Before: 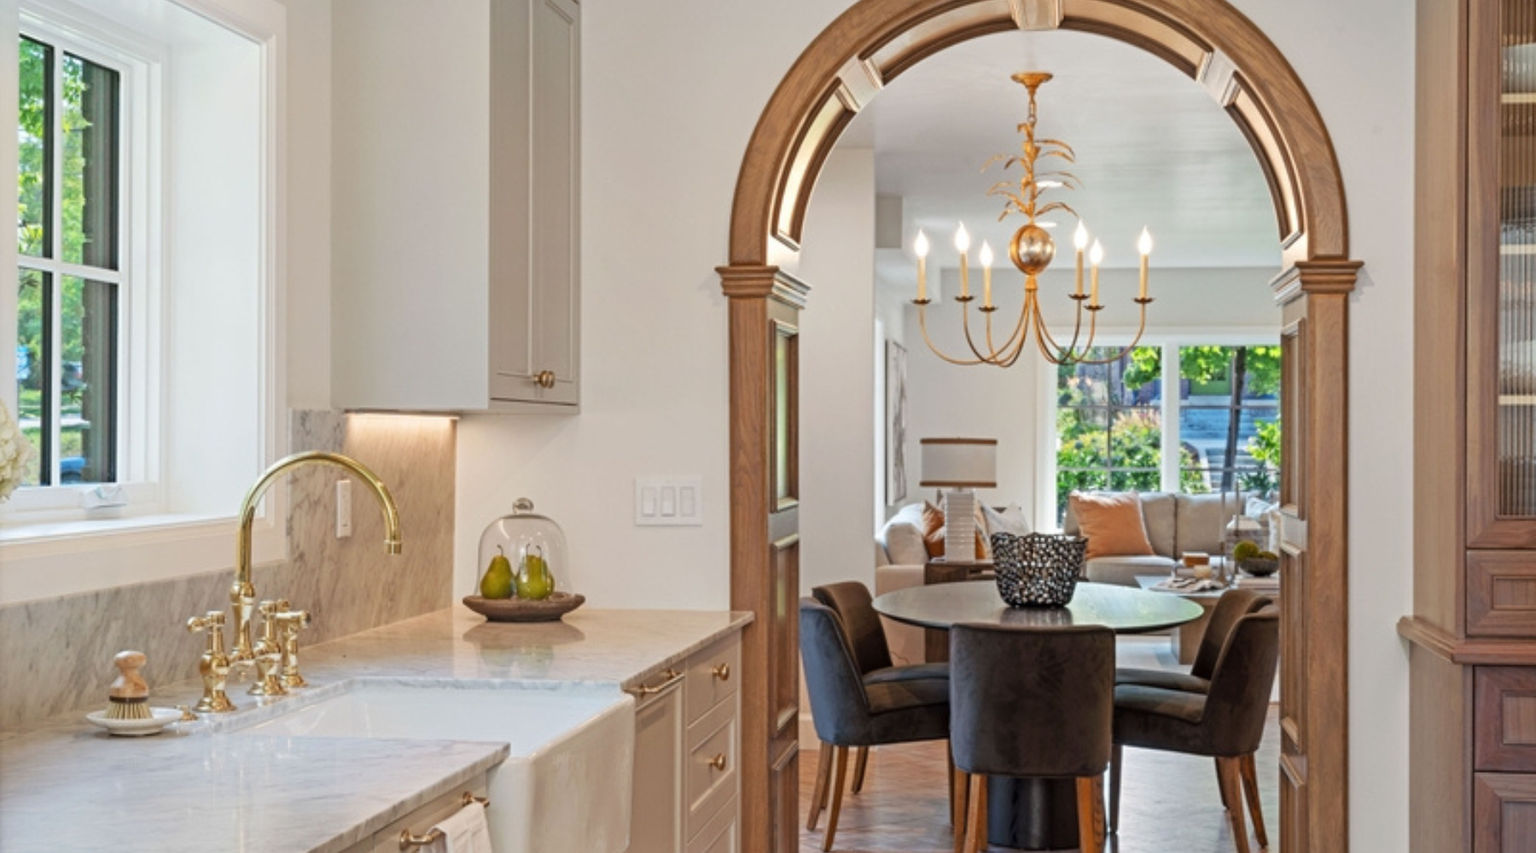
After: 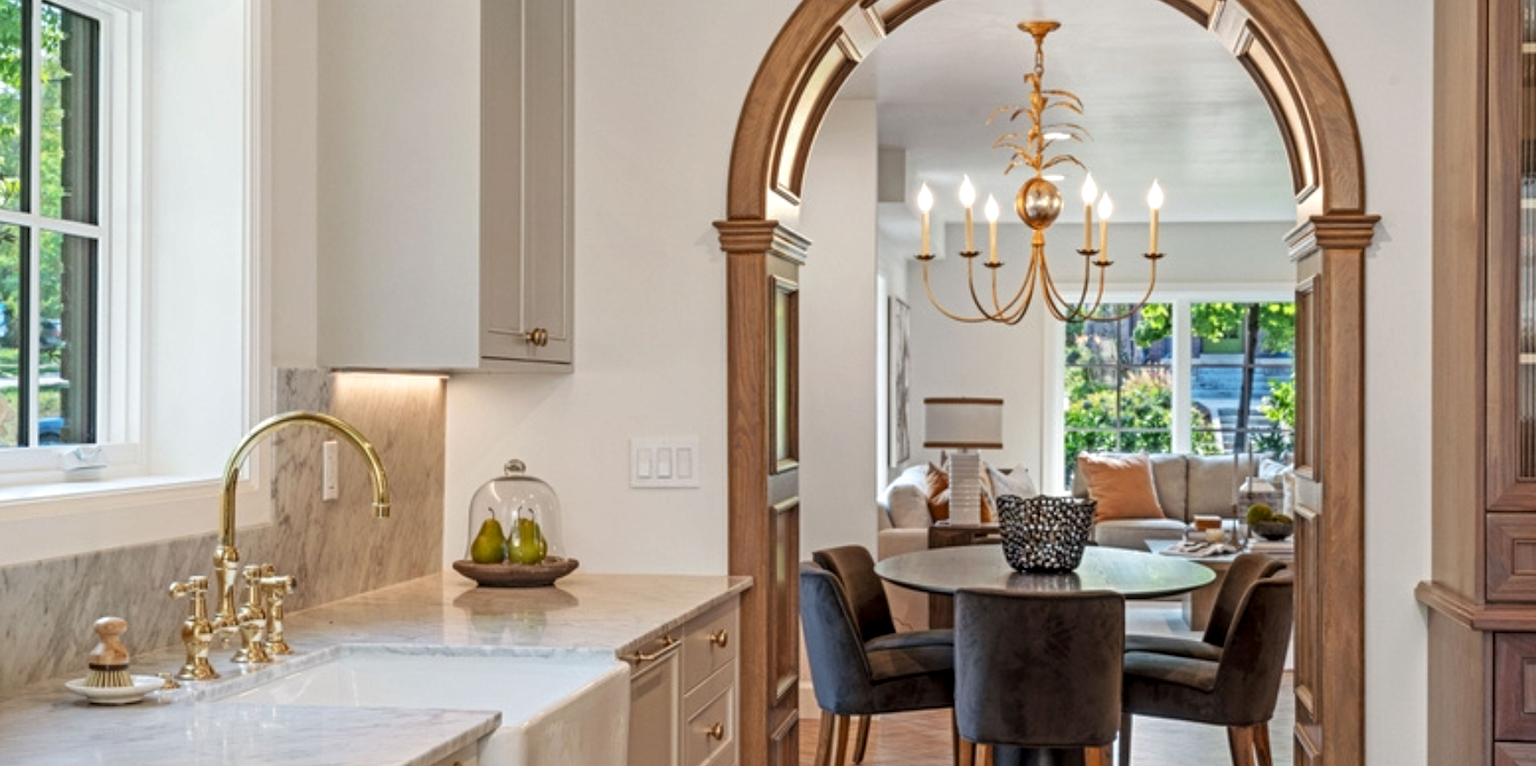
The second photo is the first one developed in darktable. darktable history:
crop: left 1.507%, top 6.147%, right 1.379%, bottom 6.637%
local contrast: detail 130%
